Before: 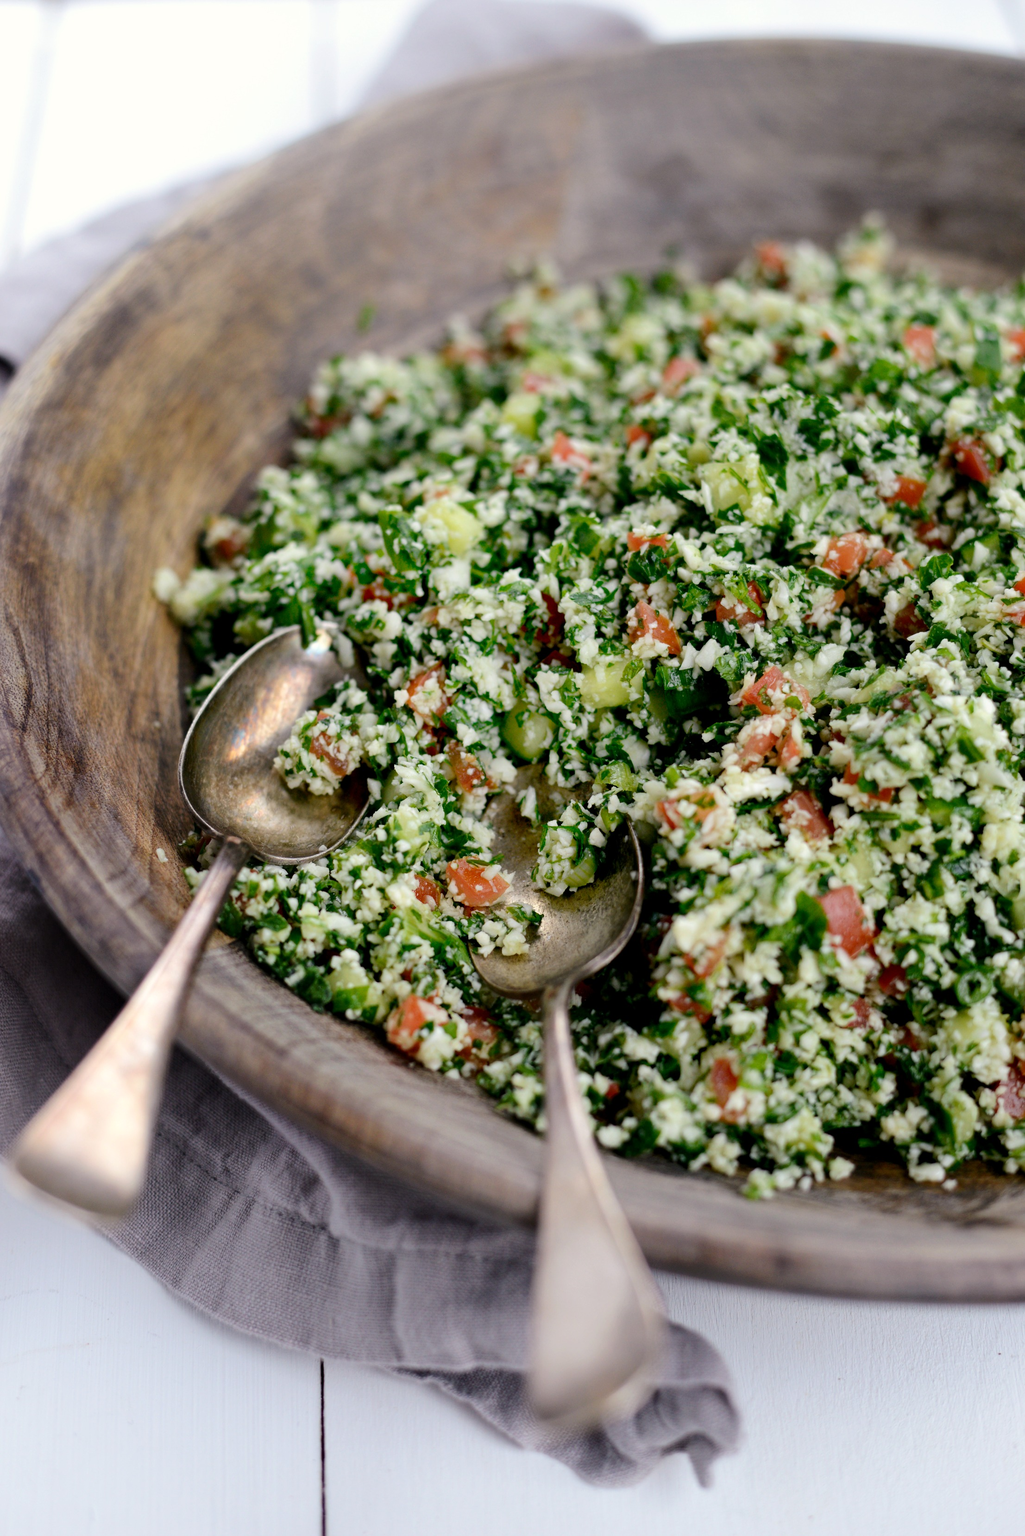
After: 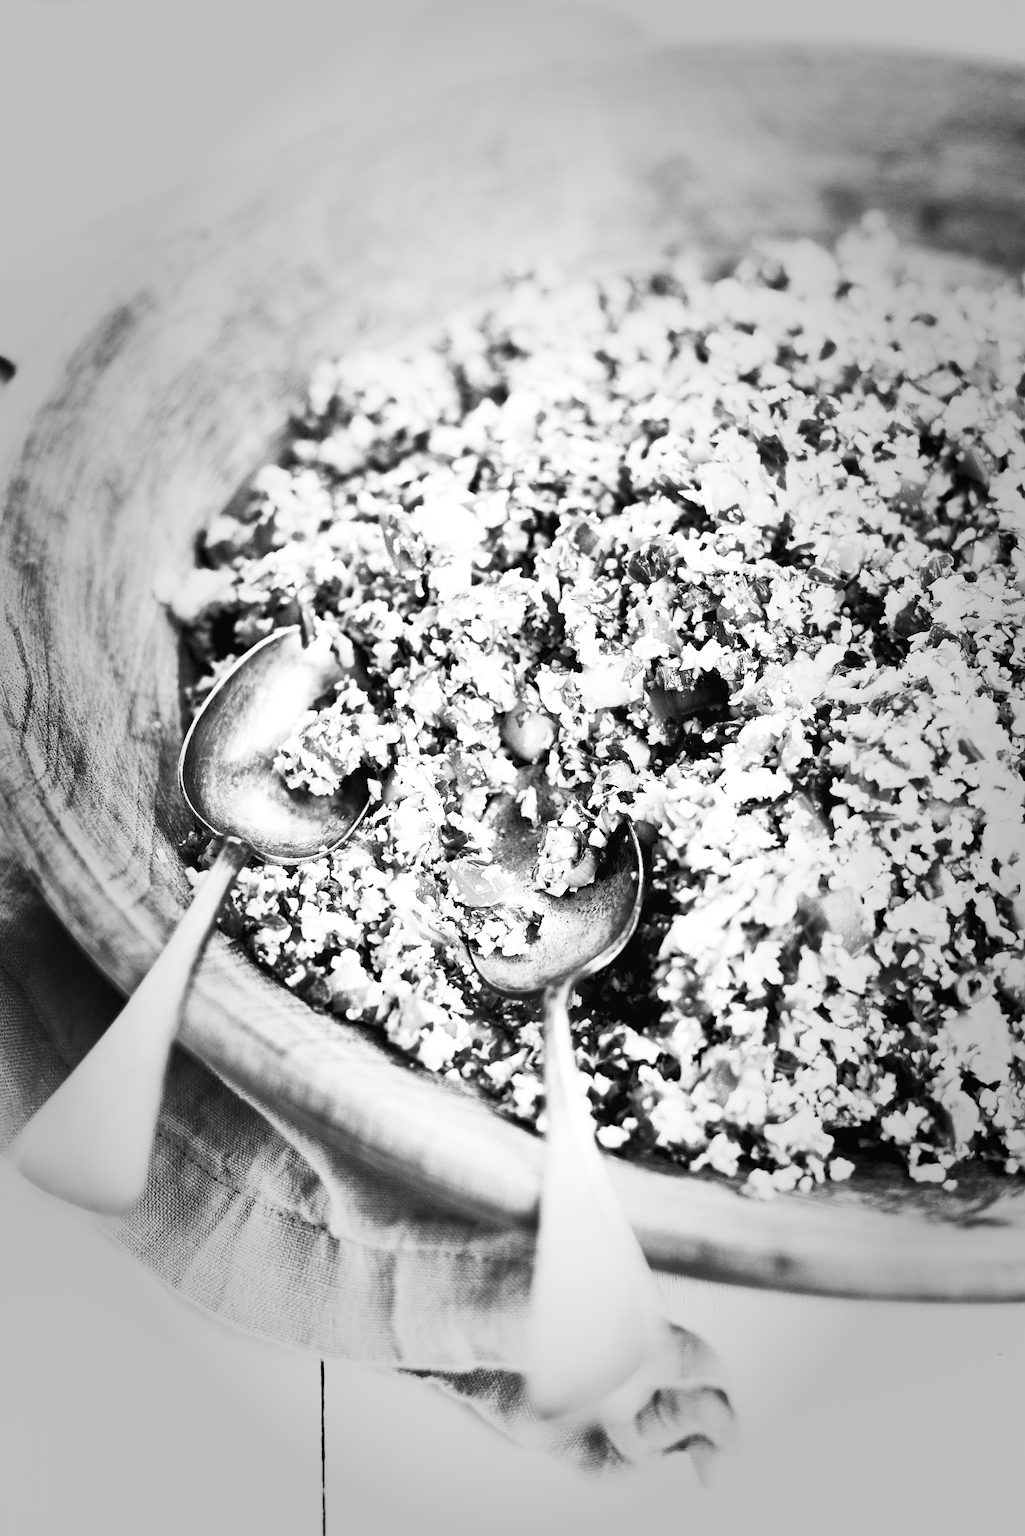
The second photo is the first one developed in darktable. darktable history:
exposure: black level correction 0, exposure 0.702 EV, compensate highlight preservation false
contrast brightness saturation: contrast 0.529, brightness 0.48, saturation -0.996
vignetting: fall-off start 49.38%, automatic ratio true, width/height ratio 1.29
sharpen: on, module defaults
